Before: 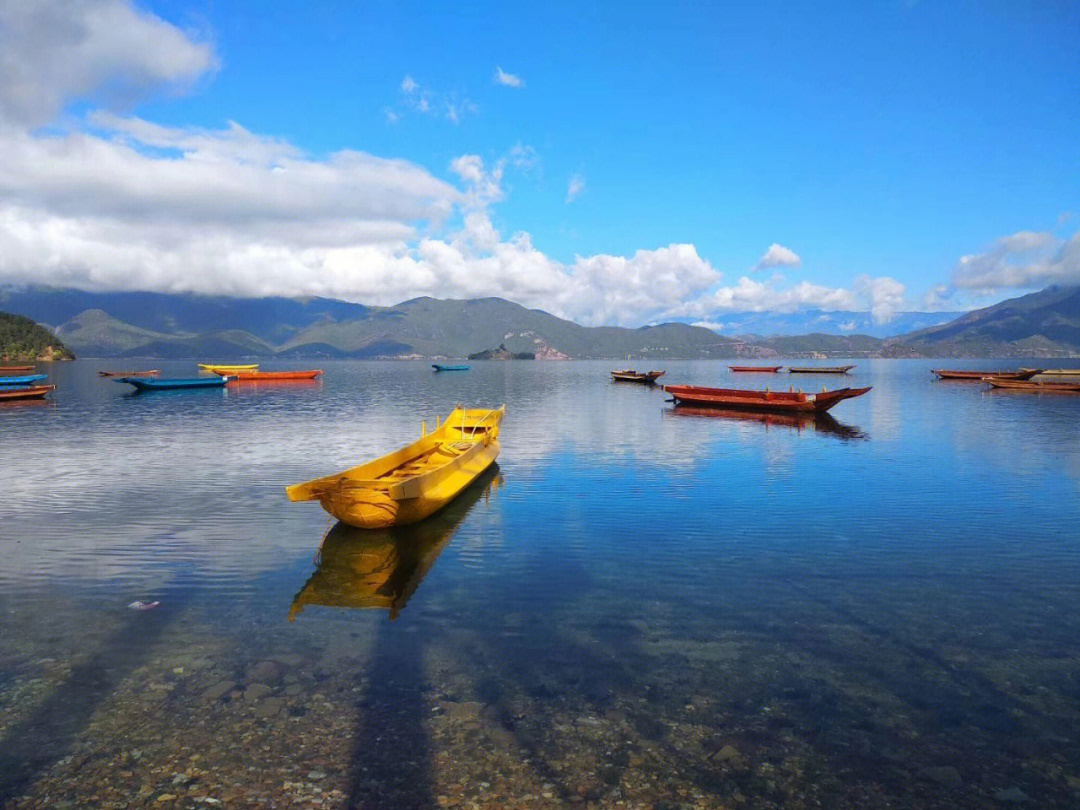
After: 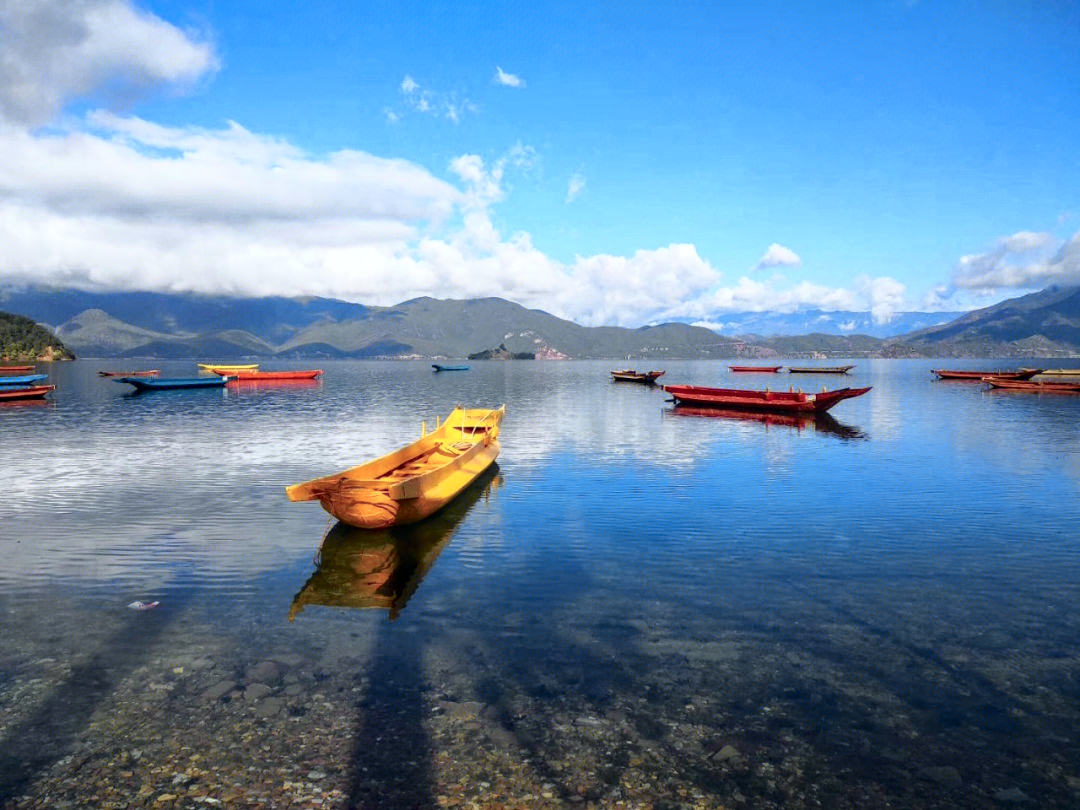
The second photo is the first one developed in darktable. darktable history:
local contrast: on, module defaults
tone curve: curves: ch0 [(0, 0) (0.105, 0.068) (0.195, 0.162) (0.283, 0.283) (0.384, 0.404) (0.485, 0.531) (0.638, 0.681) (0.795, 0.879) (1, 0.977)]; ch1 [(0, 0) (0.161, 0.092) (0.35, 0.33) (0.379, 0.401) (0.456, 0.469) (0.504, 0.498) (0.53, 0.532) (0.58, 0.619) (0.635, 0.671) (1, 1)]; ch2 [(0, 0) (0.371, 0.362) (0.437, 0.437) (0.483, 0.484) (0.53, 0.515) (0.56, 0.58) (0.622, 0.606) (1, 1)], color space Lab, independent channels, preserve colors none
